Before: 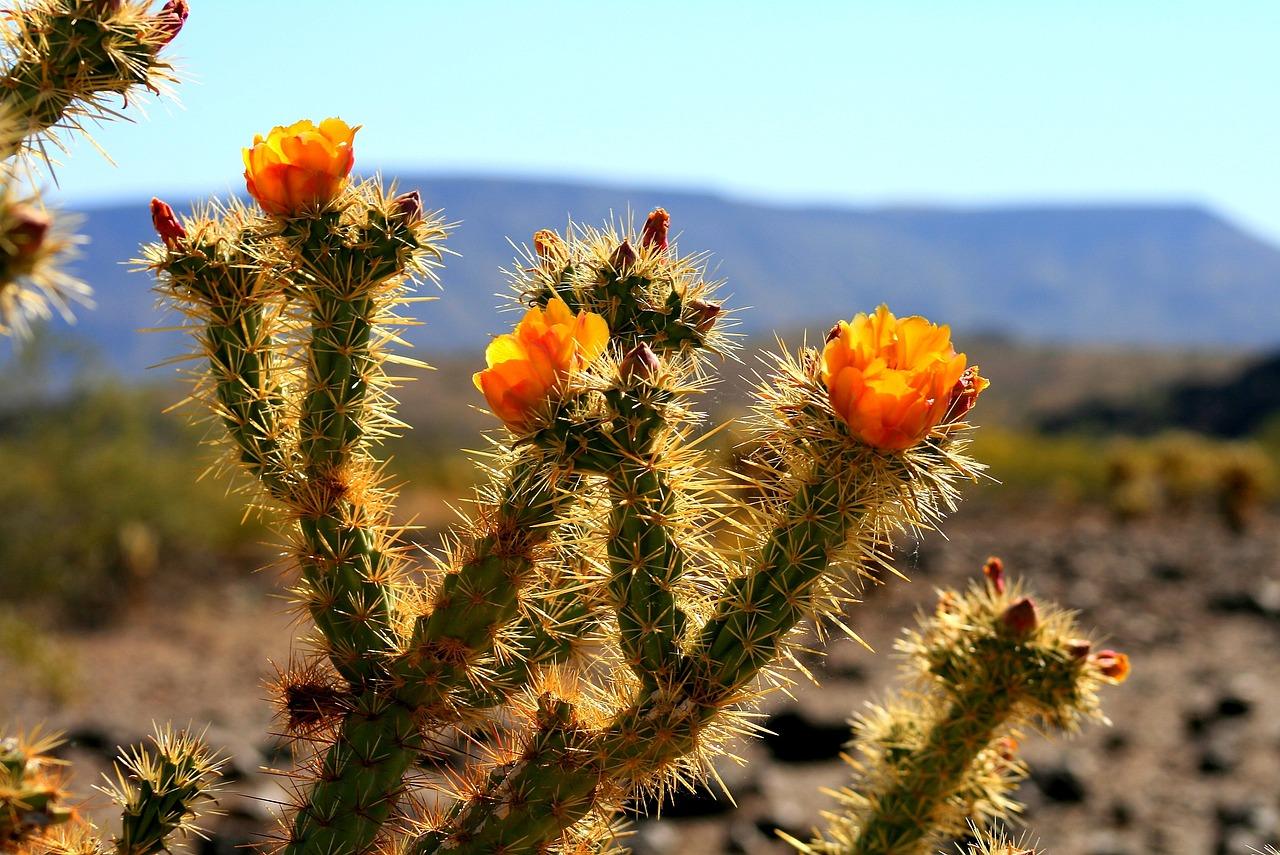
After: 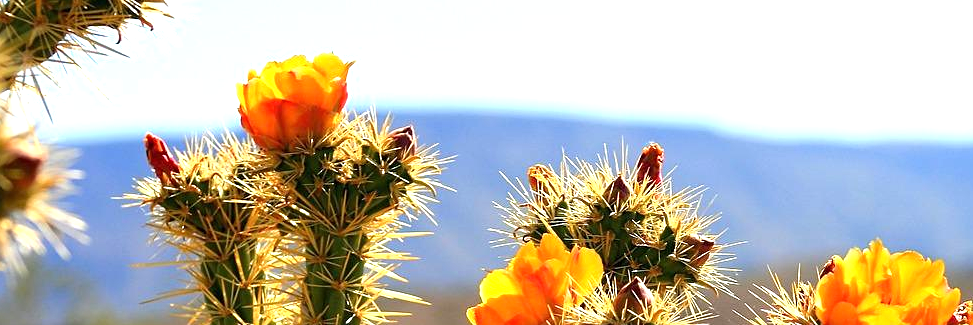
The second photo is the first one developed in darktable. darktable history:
crop: left 0.538%, top 7.634%, right 23.437%, bottom 54.244%
sharpen: amount 0.211
exposure: black level correction 0, exposure 0.698 EV, compensate highlight preservation false
